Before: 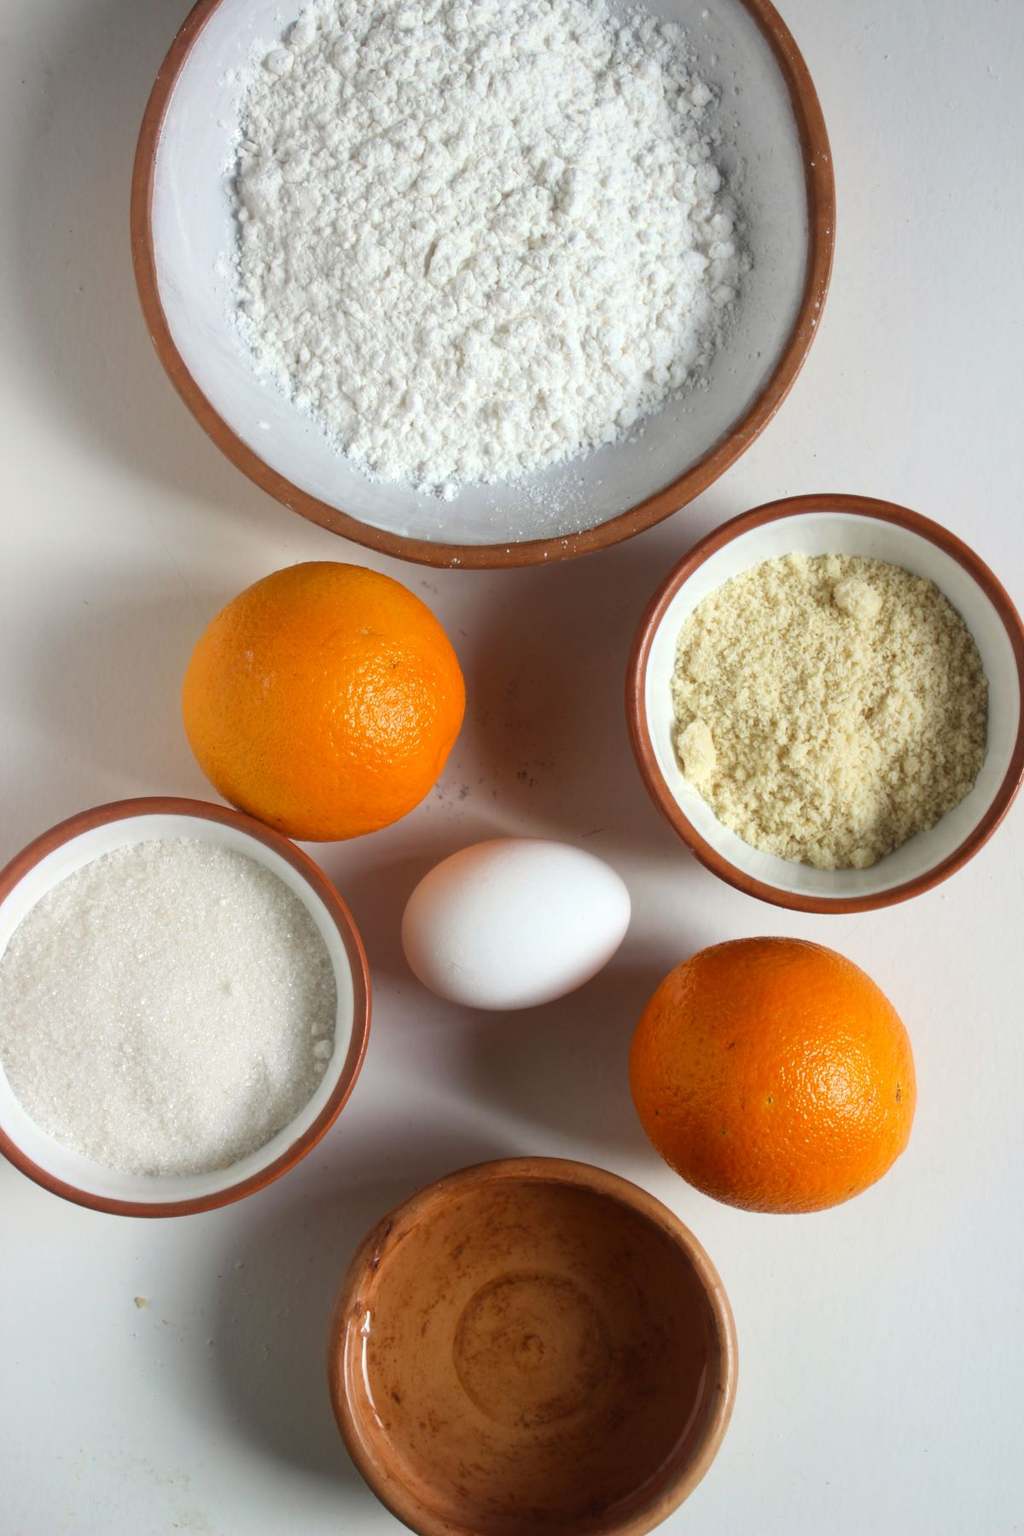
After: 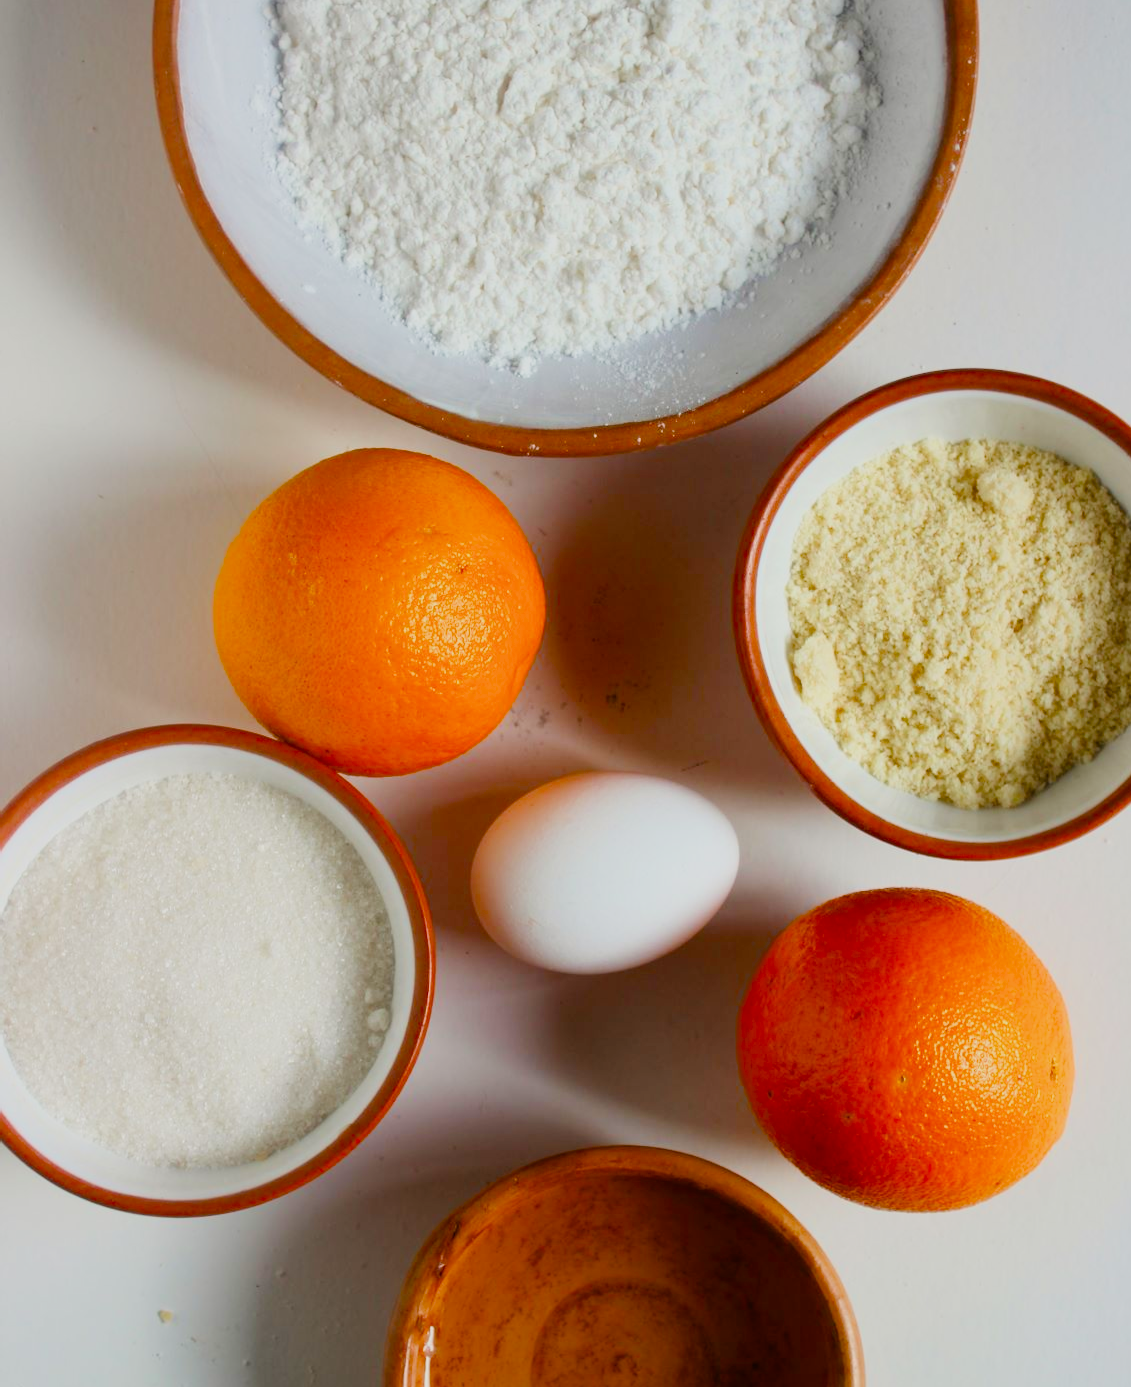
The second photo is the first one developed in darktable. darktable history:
crop and rotate: angle 0.03°, top 11.643%, right 5.651%, bottom 11.189%
filmic rgb: black relative exposure -7.75 EV, white relative exposure 4.4 EV, threshold 3 EV, hardness 3.76, latitude 38.11%, contrast 0.966, highlights saturation mix 10%, shadows ↔ highlights balance 4.59%, color science v4 (2020), enable highlight reconstruction true
color balance rgb: linear chroma grading › shadows 32%, linear chroma grading › global chroma -2%, linear chroma grading › mid-tones 4%, perceptual saturation grading › global saturation -2%, perceptual saturation grading › highlights -8%, perceptual saturation grading › mid-tones 8%, perceptual saturation grading › shadows 4%, perceptual brilliance grading › highlights 8%, perceptual brilliance grading › mid-tones 4%, perceptual brilliance grading › shadows 2%, global vibrance 16%, saturation formula JzAzBz (2021)
